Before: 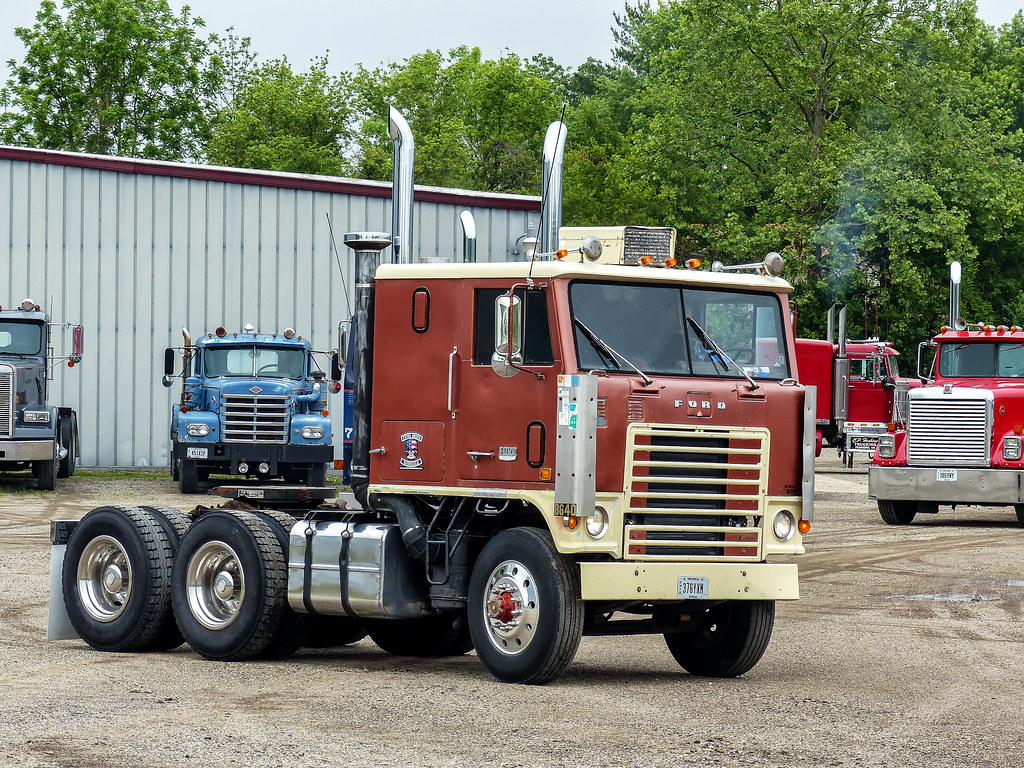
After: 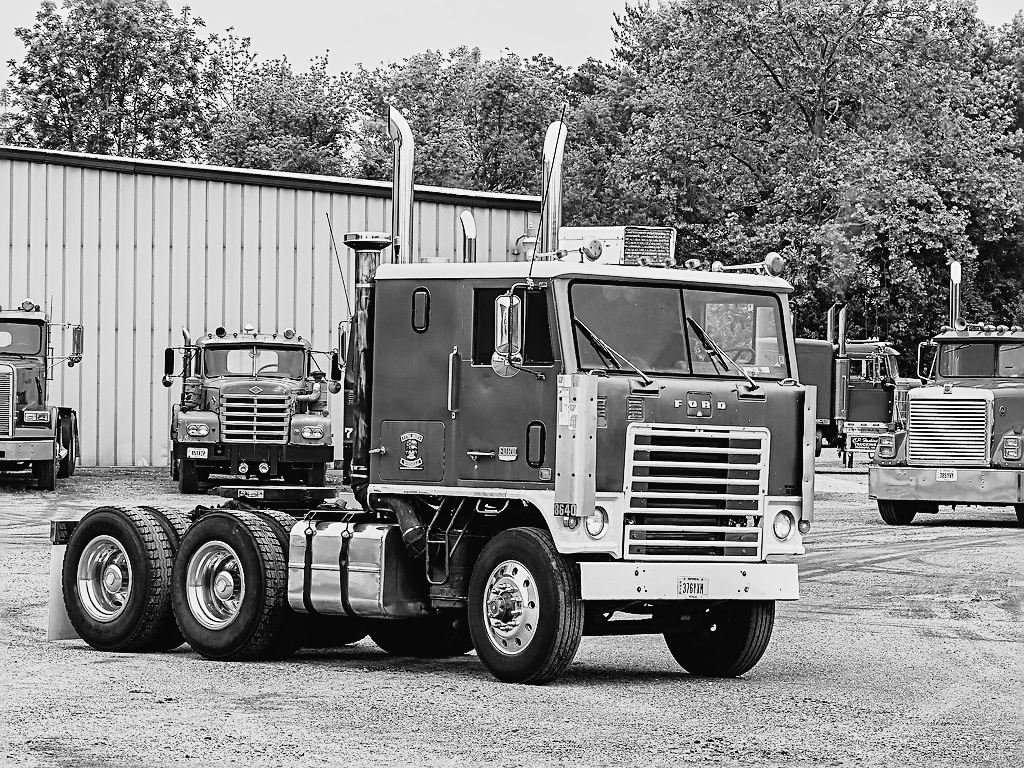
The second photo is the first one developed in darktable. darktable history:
sharpen: radius 2.543, amount 0.636
monochrome: a -92.57, b 58.91
tone curve: curves: ch0 [(0, 0.023) (0.087, 0.065) (0.184, 0.168) (0.45, 0.54) (0.57, 0.683) (0.706, 0.841) (0.877, 0.948) (1, 0.984)]; ch1 [(0, 0) (0.388, 0.369) (0.447, 0.447) (0.505, 0.5) (0.534, 0.535) (0.563, 0.563) (0.579, 0.59) (0.644, 0.663) (1, 1)]; ch2 [(0, 0) (0.301, 0.259) (0.385, 0.395) (0.492, 0.496) (0.518, 0.537) (0.583, 0.605) (0.673, 0.667) (1, 1)], color space Lab, independent channels, preserve colors none
